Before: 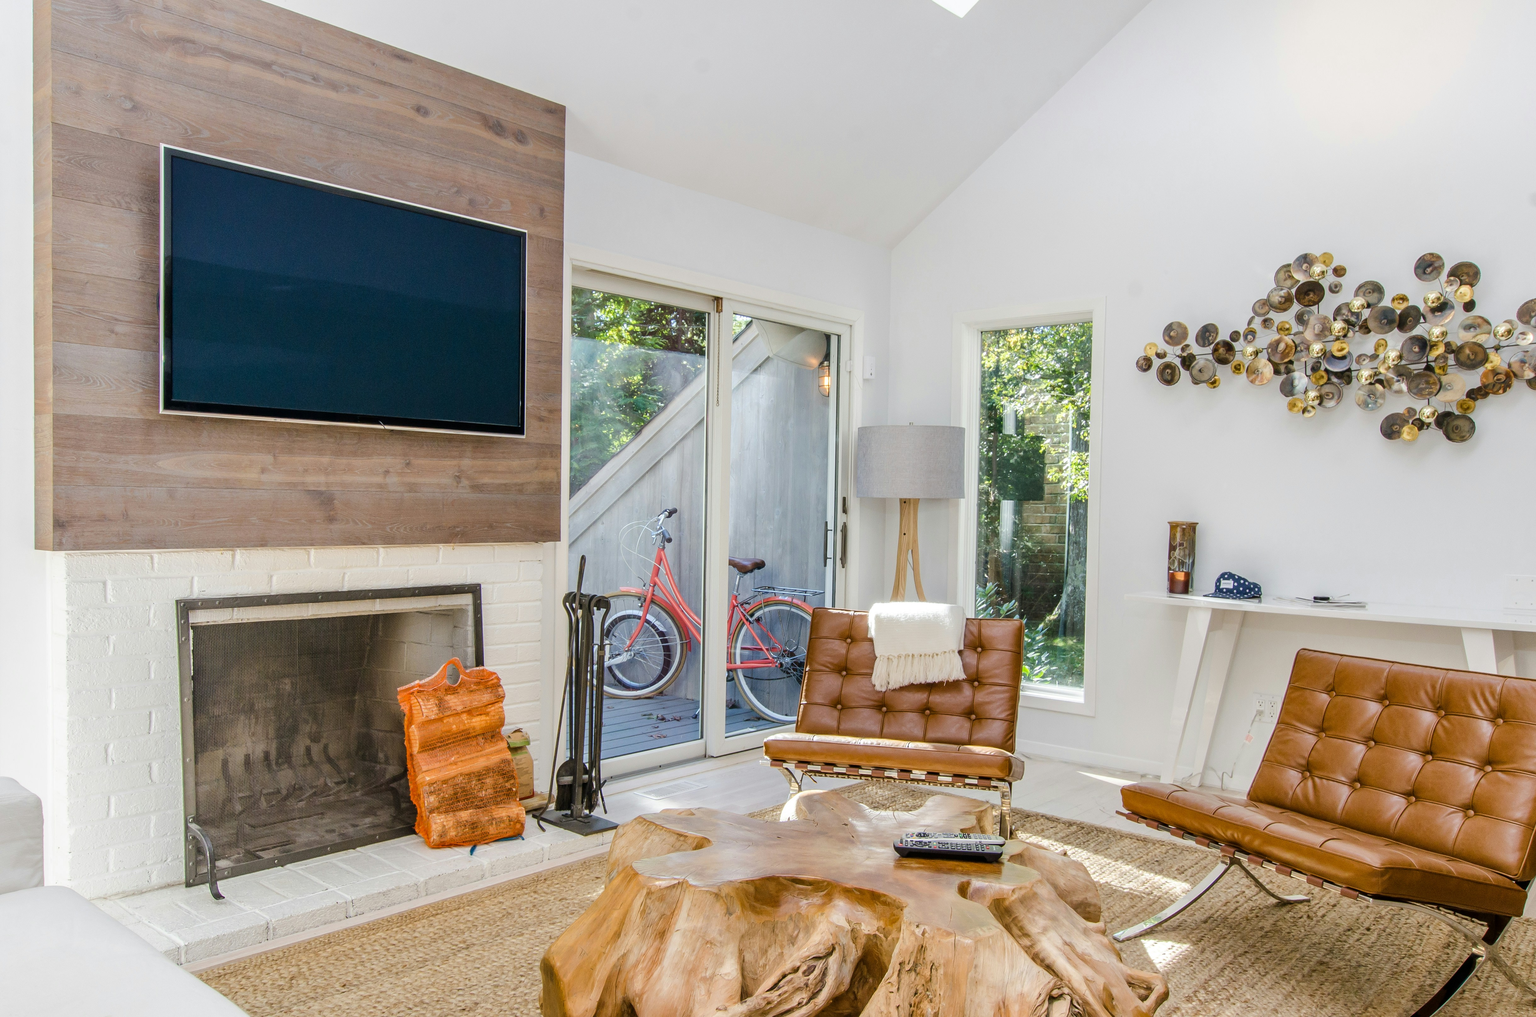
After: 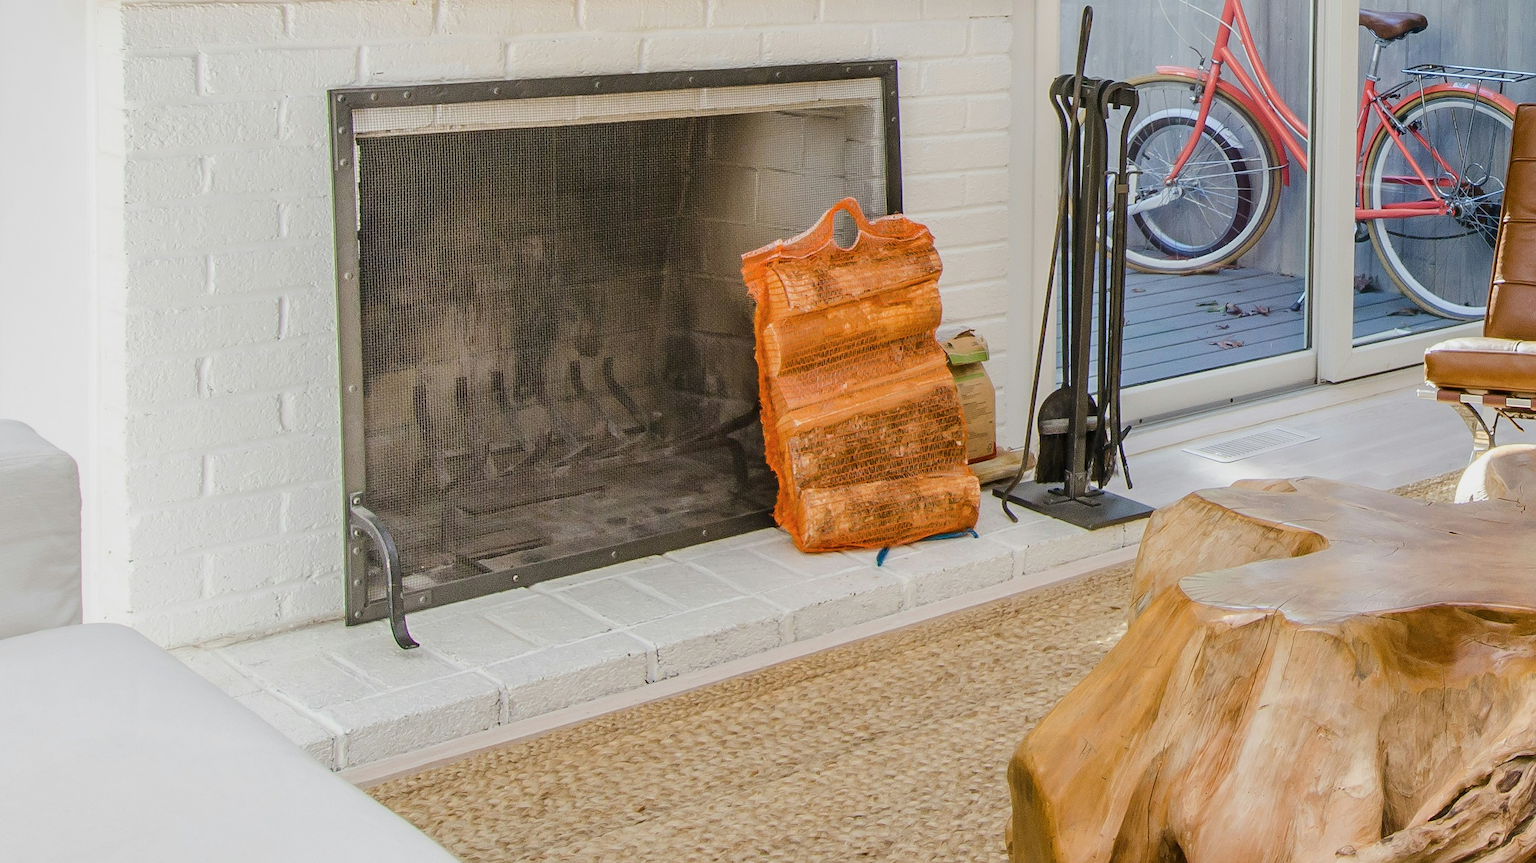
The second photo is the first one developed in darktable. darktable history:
crop and rotate: top 54.284%, right 46.365%, bottom 0.184%
sharpen: radius 0.986, threshold 1.014
color balance rgb: shadows lift › luminance -20.213%, perceptual saturation grading › global saturation 0.237%, contrast -9.888%
